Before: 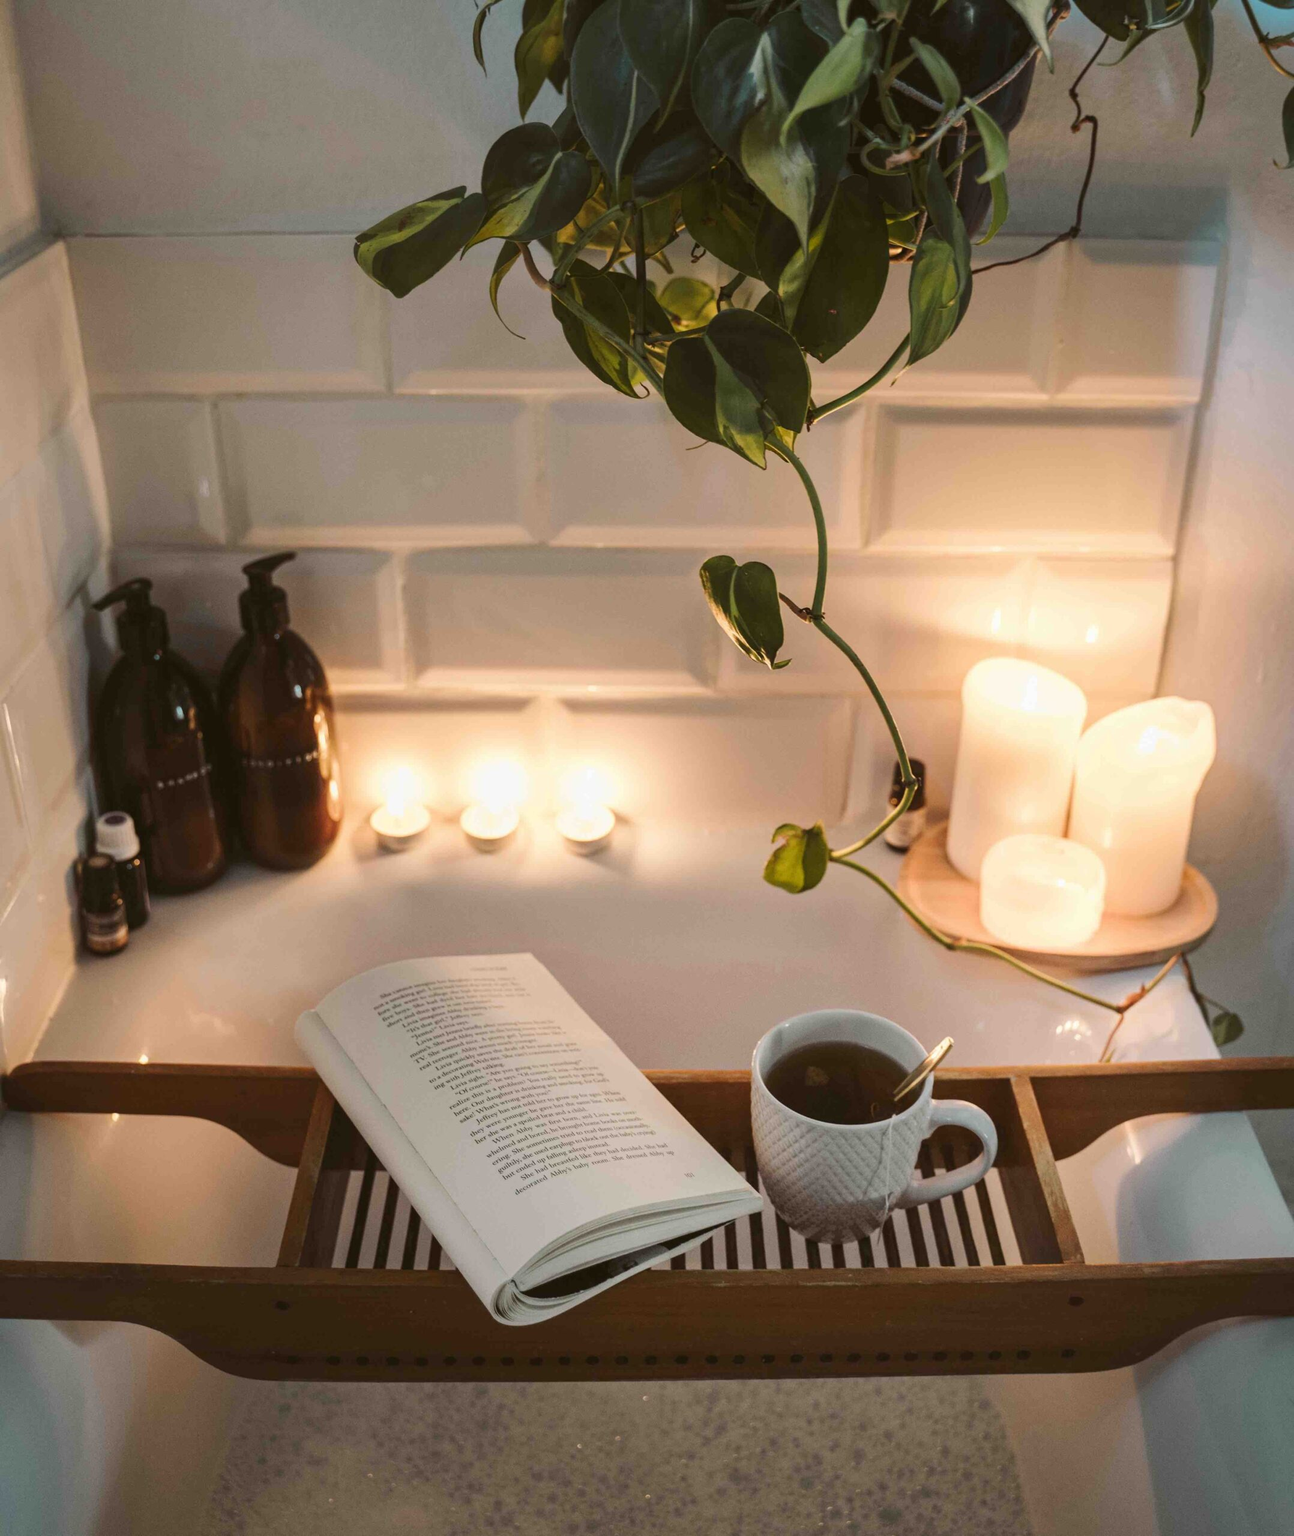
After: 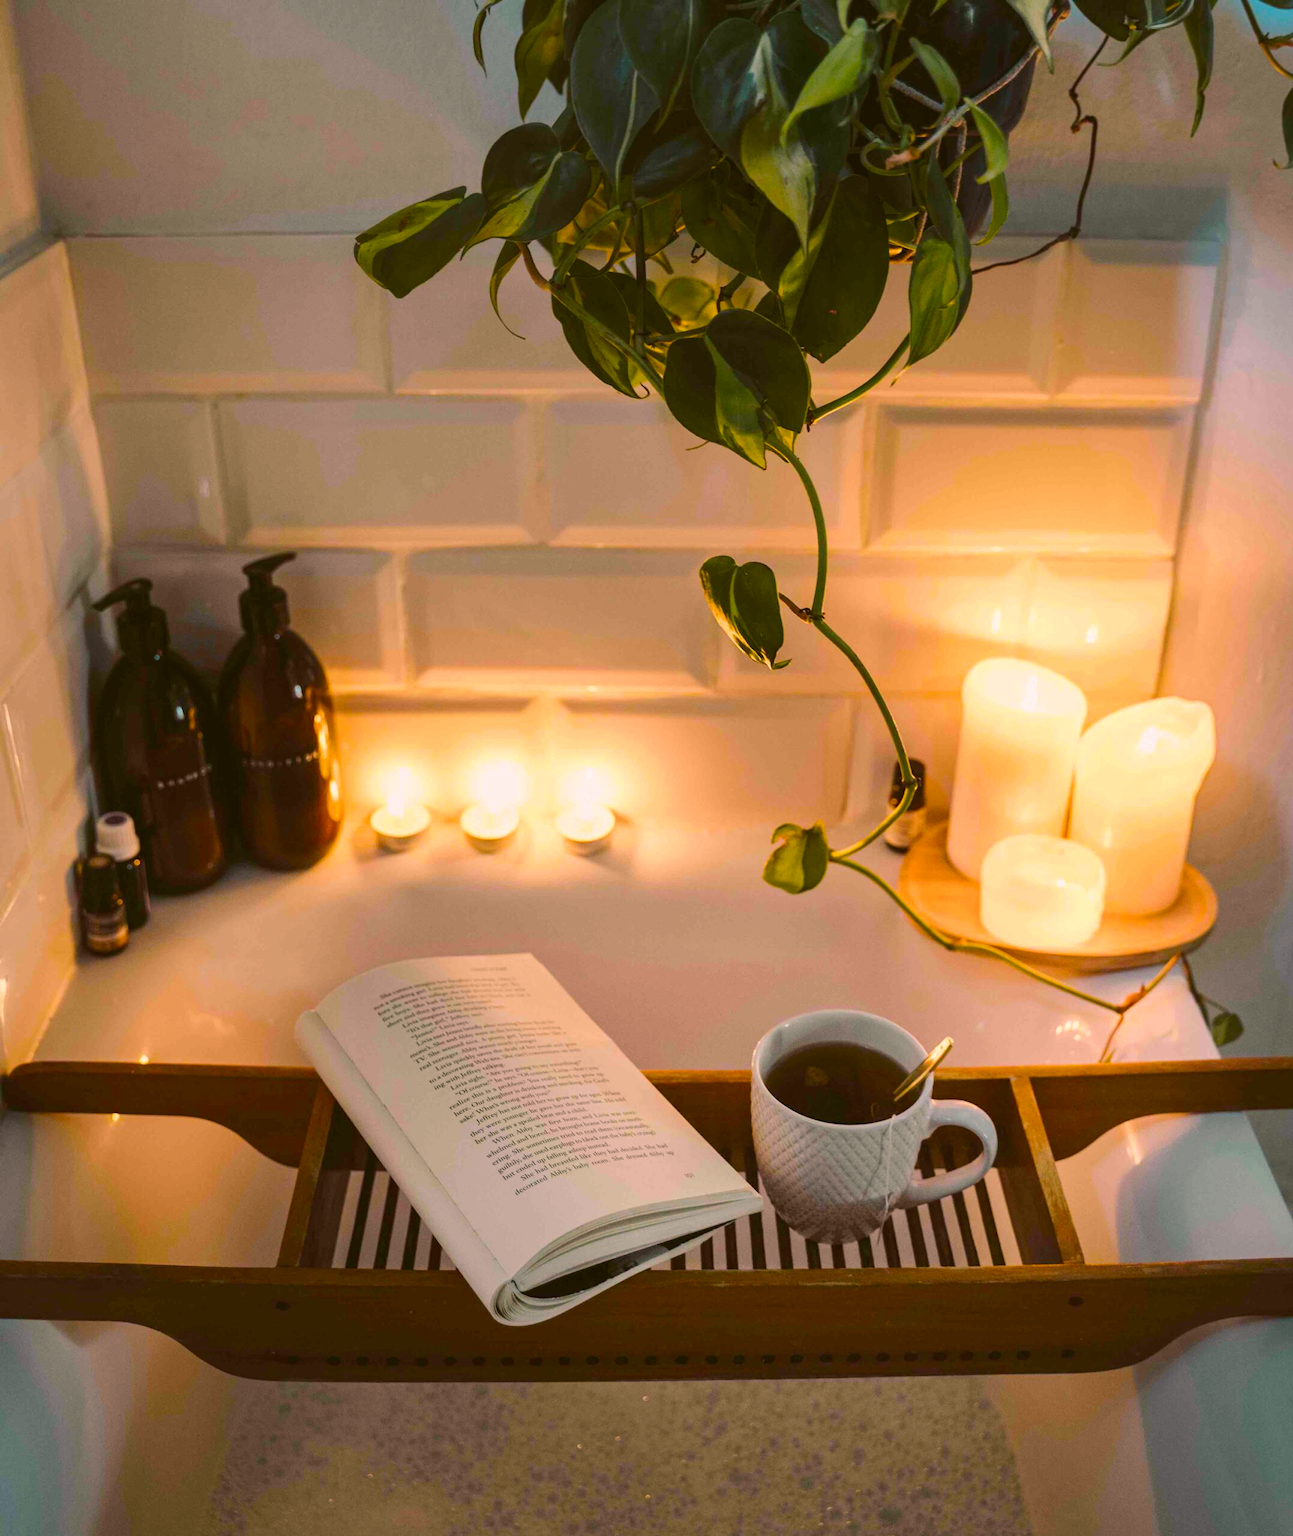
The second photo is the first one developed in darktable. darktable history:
color balance rgb: highlights gain › chroma 2.315%, highlights gain › hue 34.95°, linear chroma grading › global chroma 14.768%, perceptual saturation grading › global saturation 25.249%, global vibrance 31.11%
